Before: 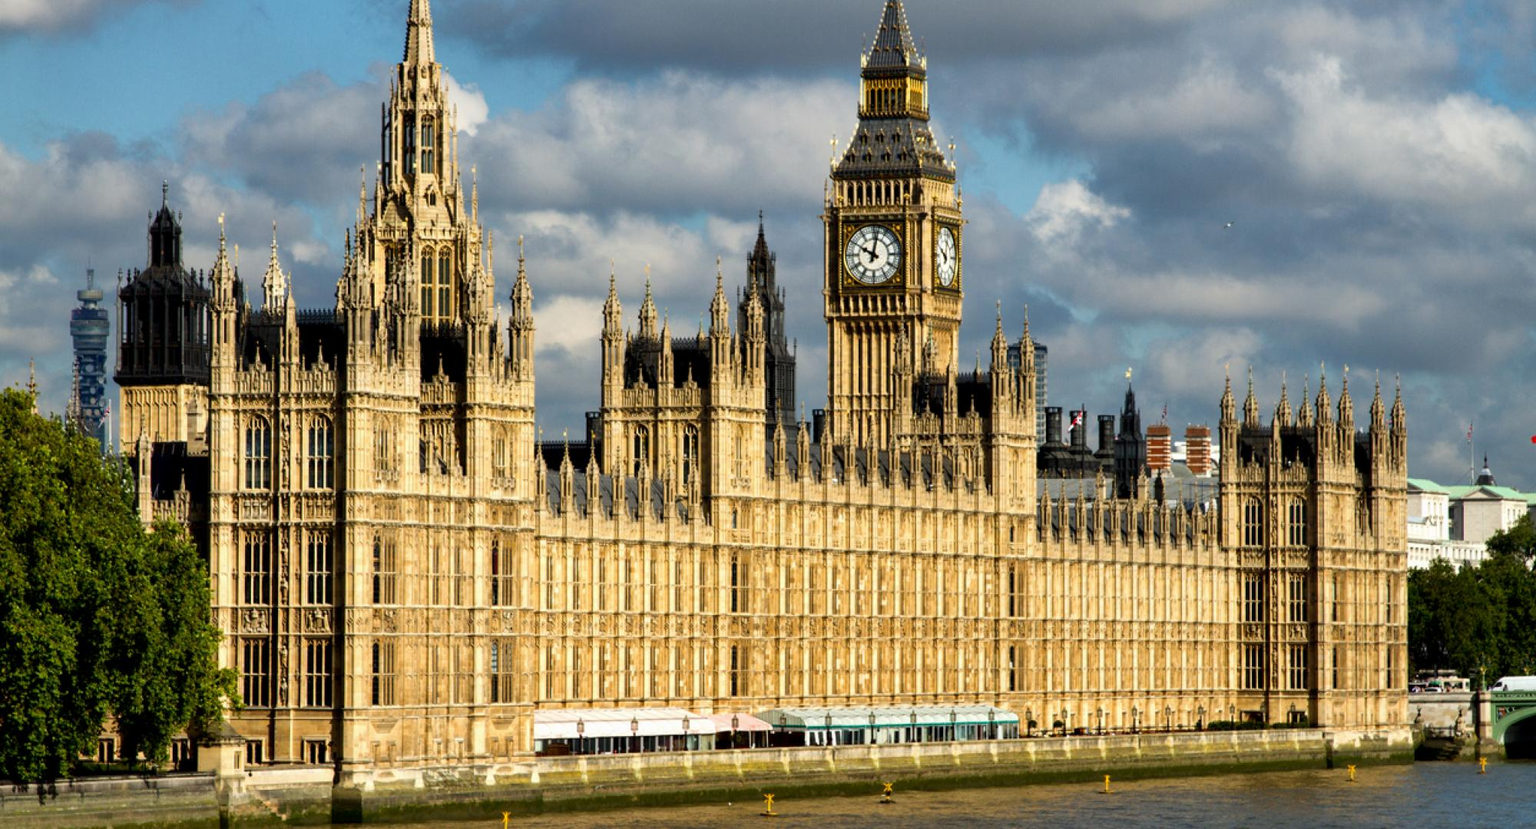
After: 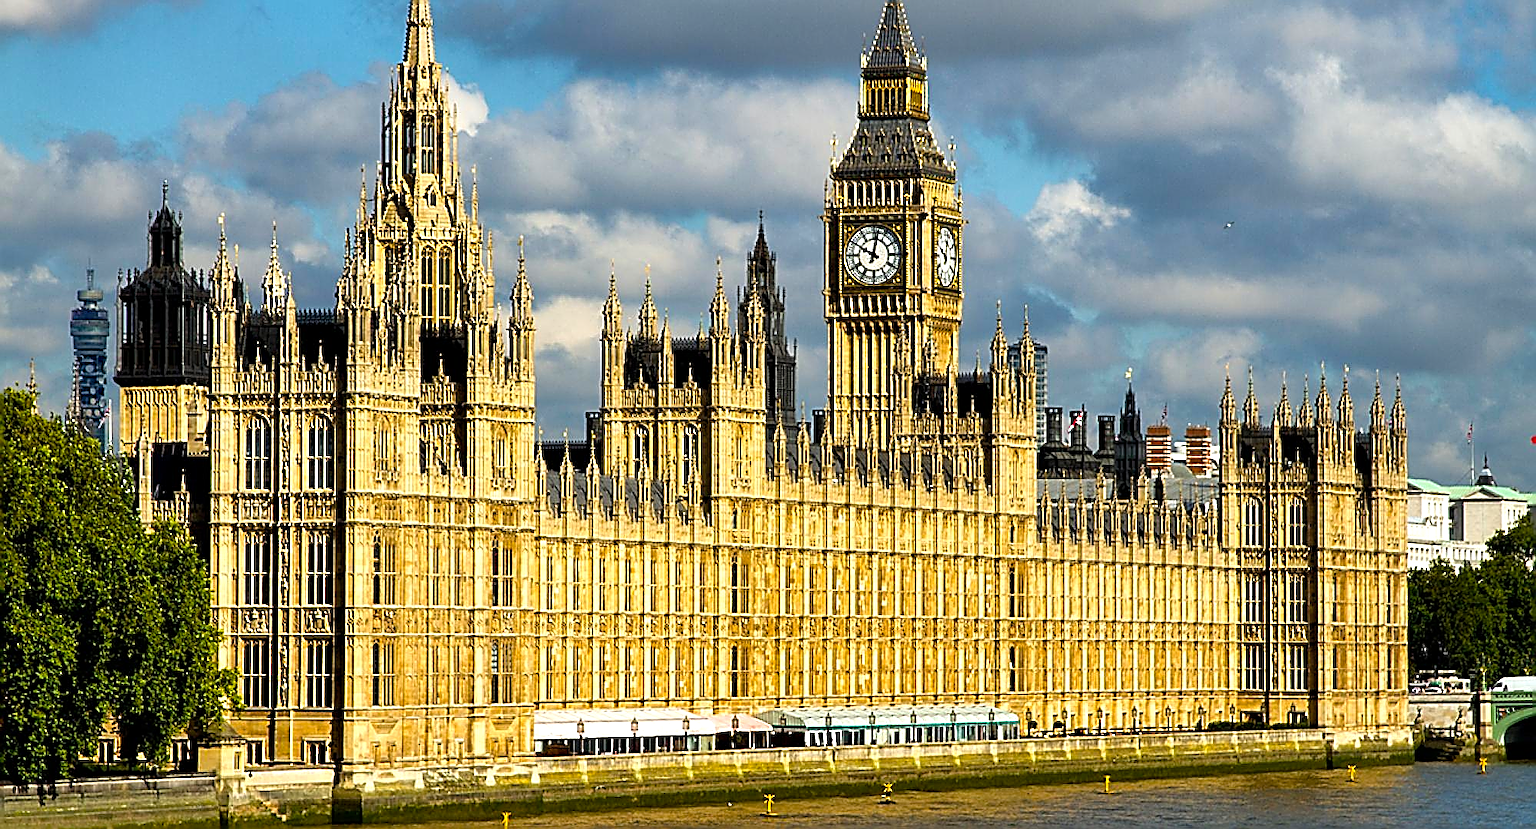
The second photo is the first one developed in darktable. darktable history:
exposure: exposure 0.211 EV, compensate exposure bias true, compensate highlight preservation false
color balance rgb: linear chroma grading › global chroma 1.481%, linear chroma grading › mid-tones -1.169%, perceptual saturation grading › global saturation 25.425%
sharpen: amount 1.991
